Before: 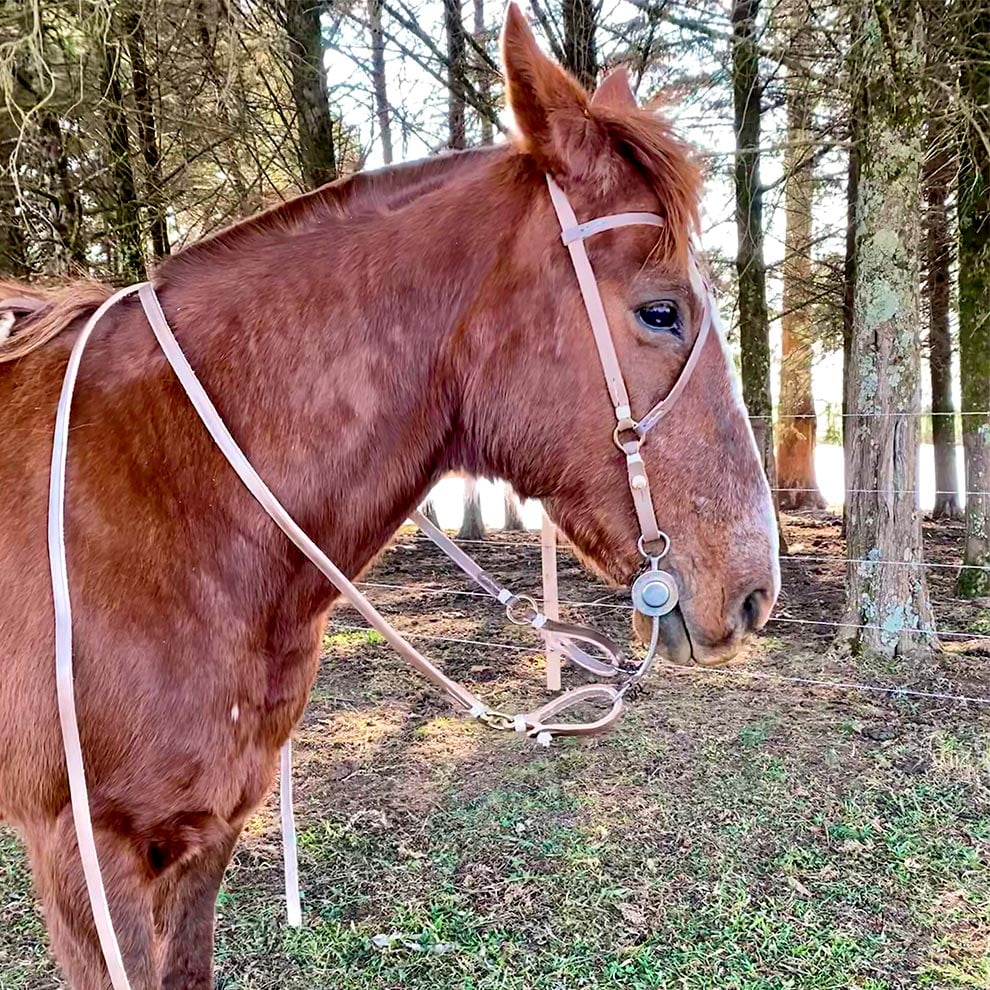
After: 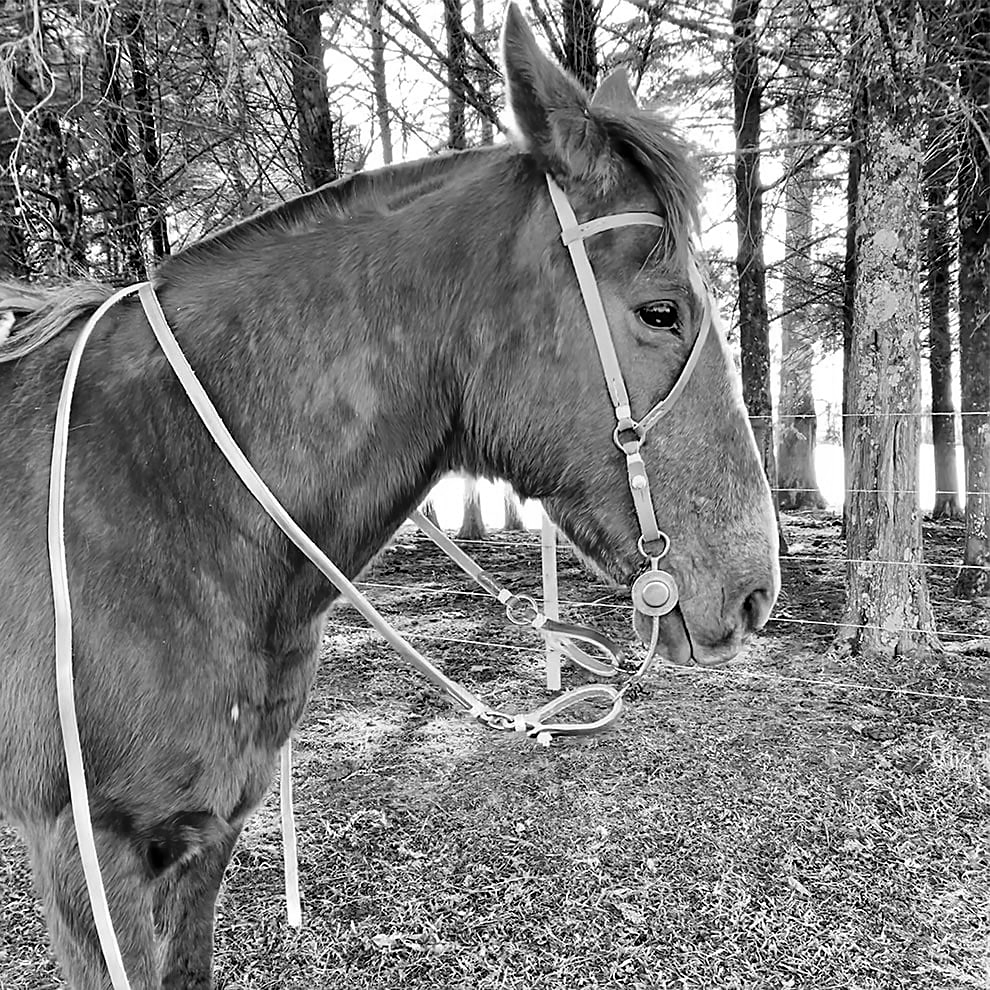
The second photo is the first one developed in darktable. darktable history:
sharpen: radius 1.458, amount 0.398, threshold 1.271
monochrome: on, module defaults
